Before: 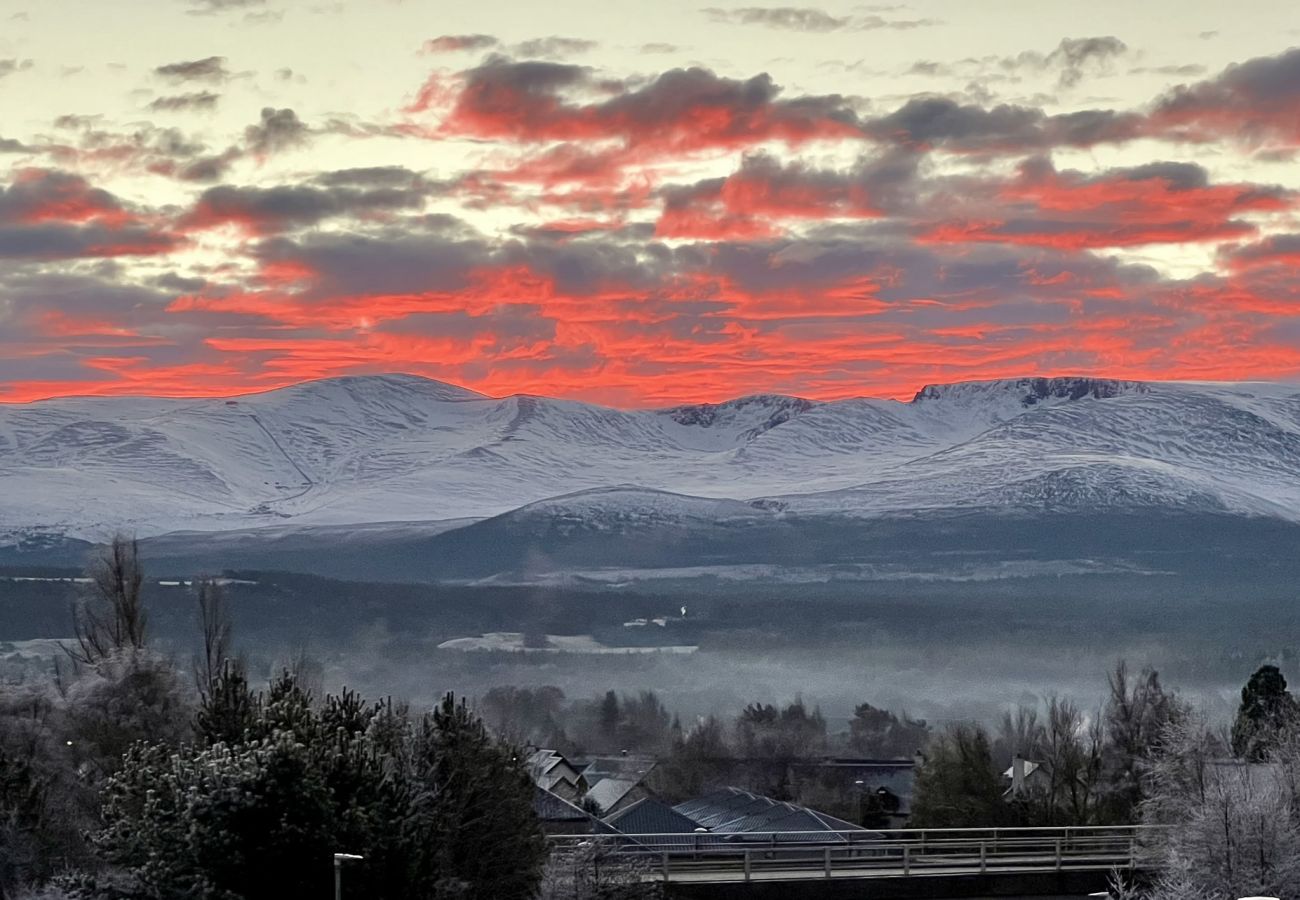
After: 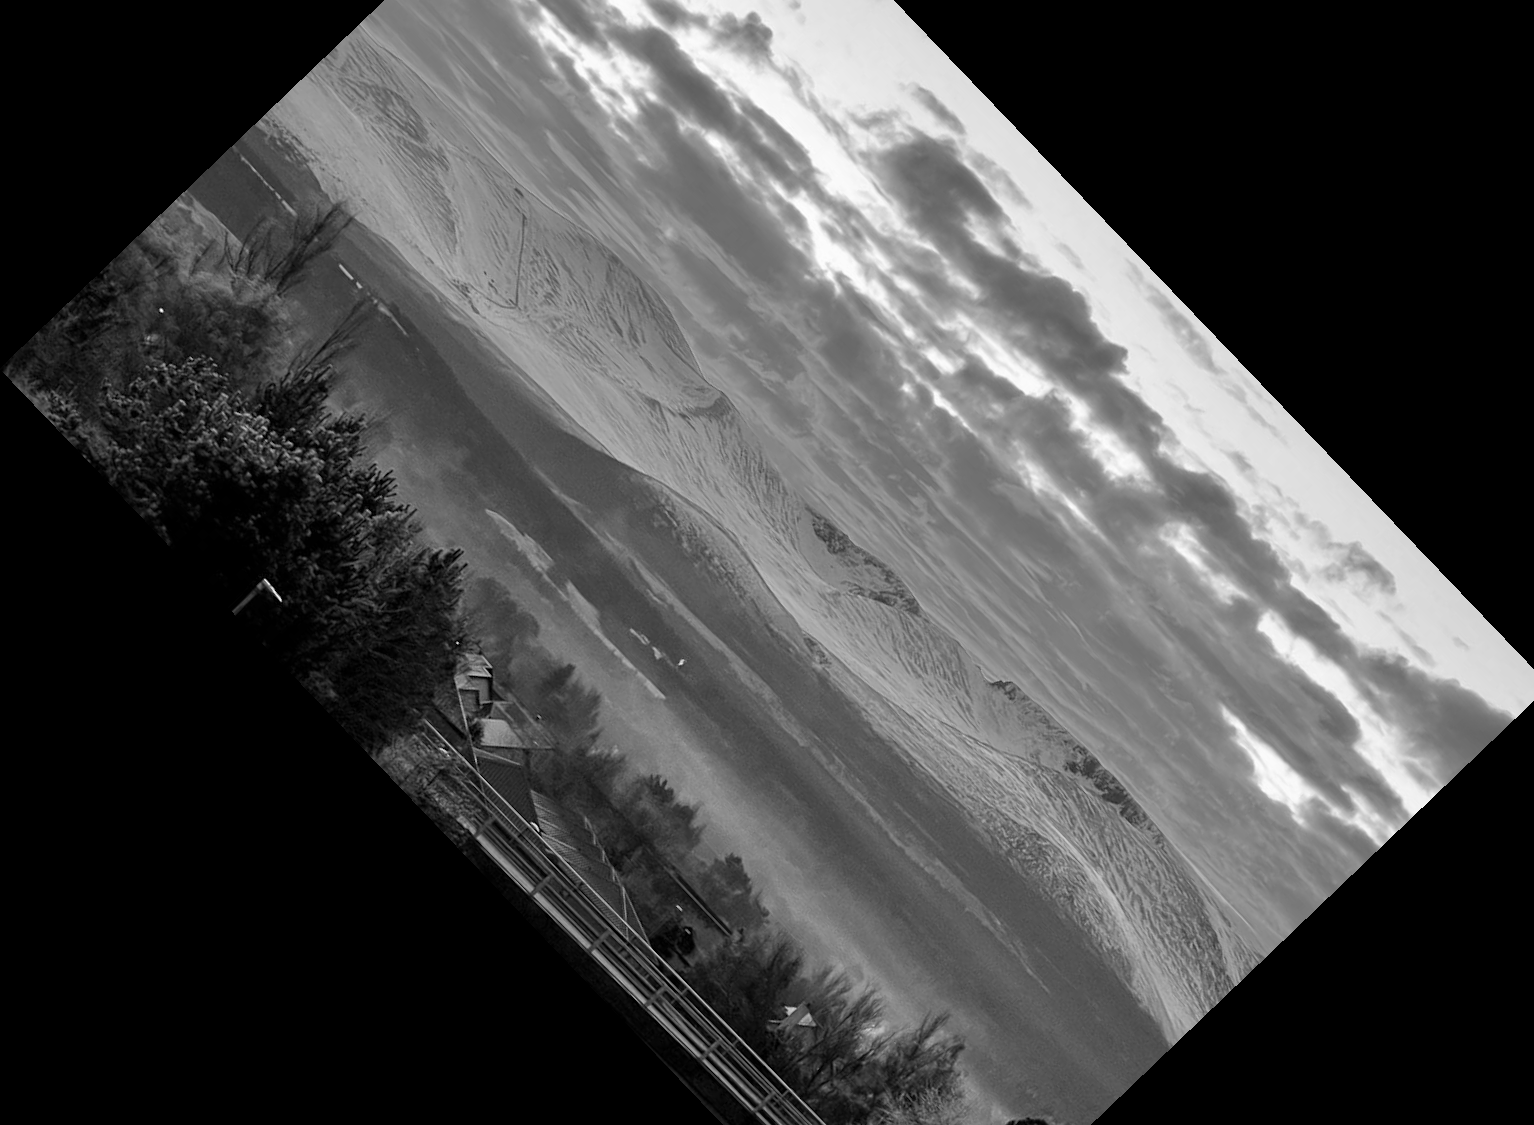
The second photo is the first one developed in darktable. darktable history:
crop and rotate: angle -46.26°, top 16.234%, right 0.912%, bottom 11.704%
exposure: exposure 0.2 EV, compensate highlight preservation false
monochrome: a 14.95, b -89.96
